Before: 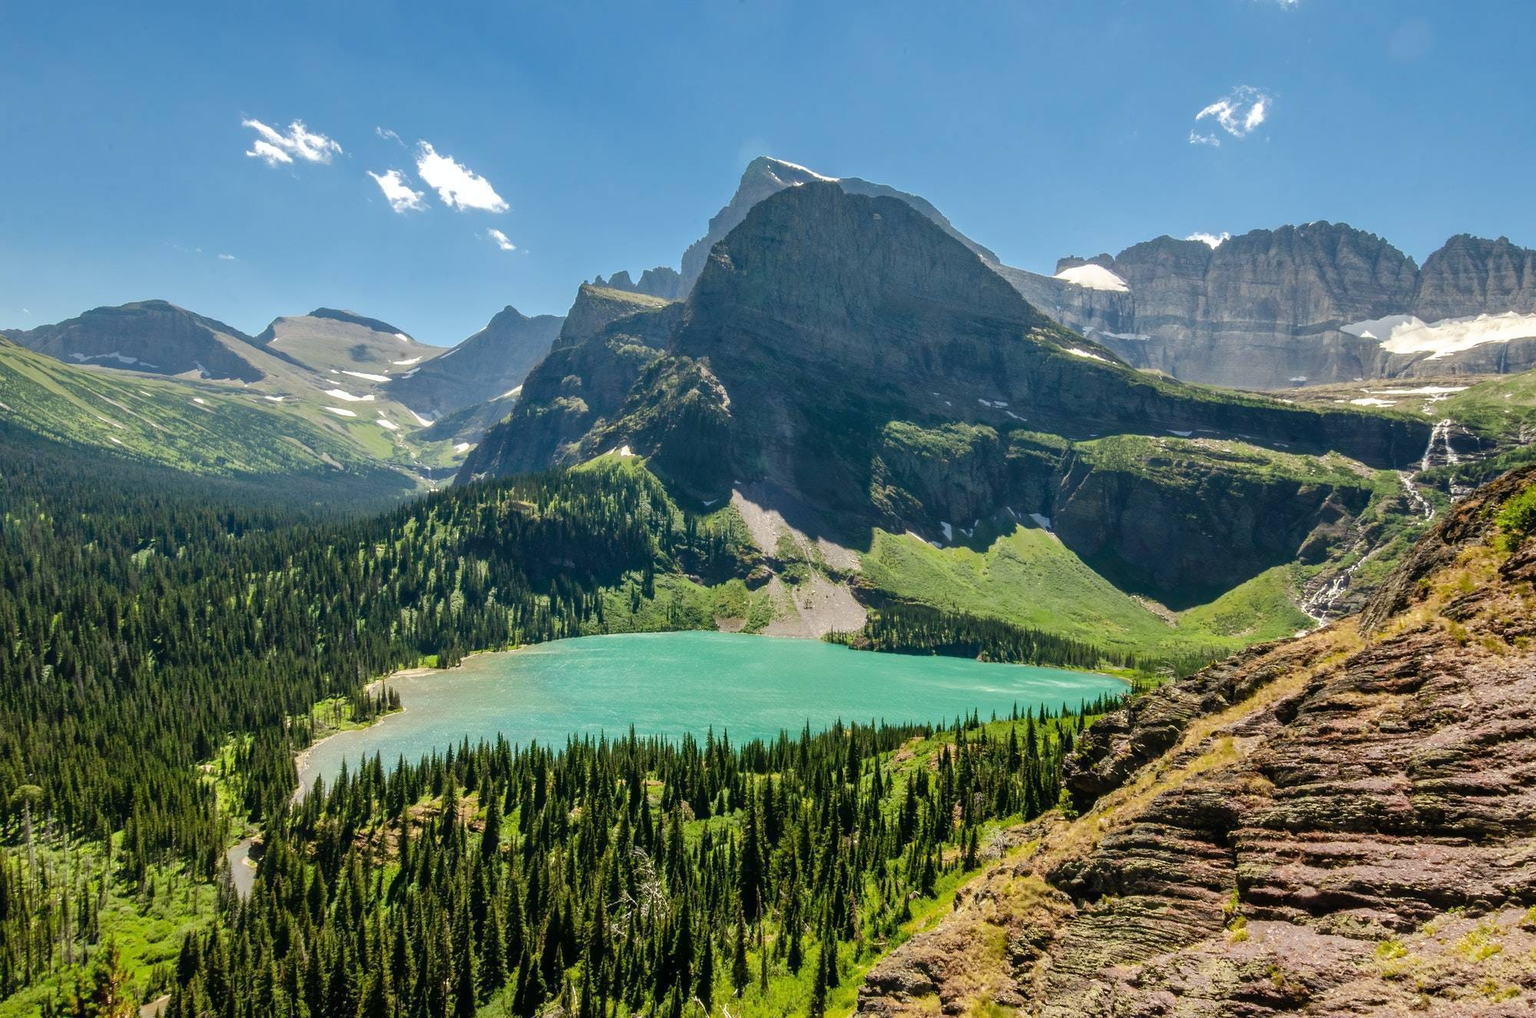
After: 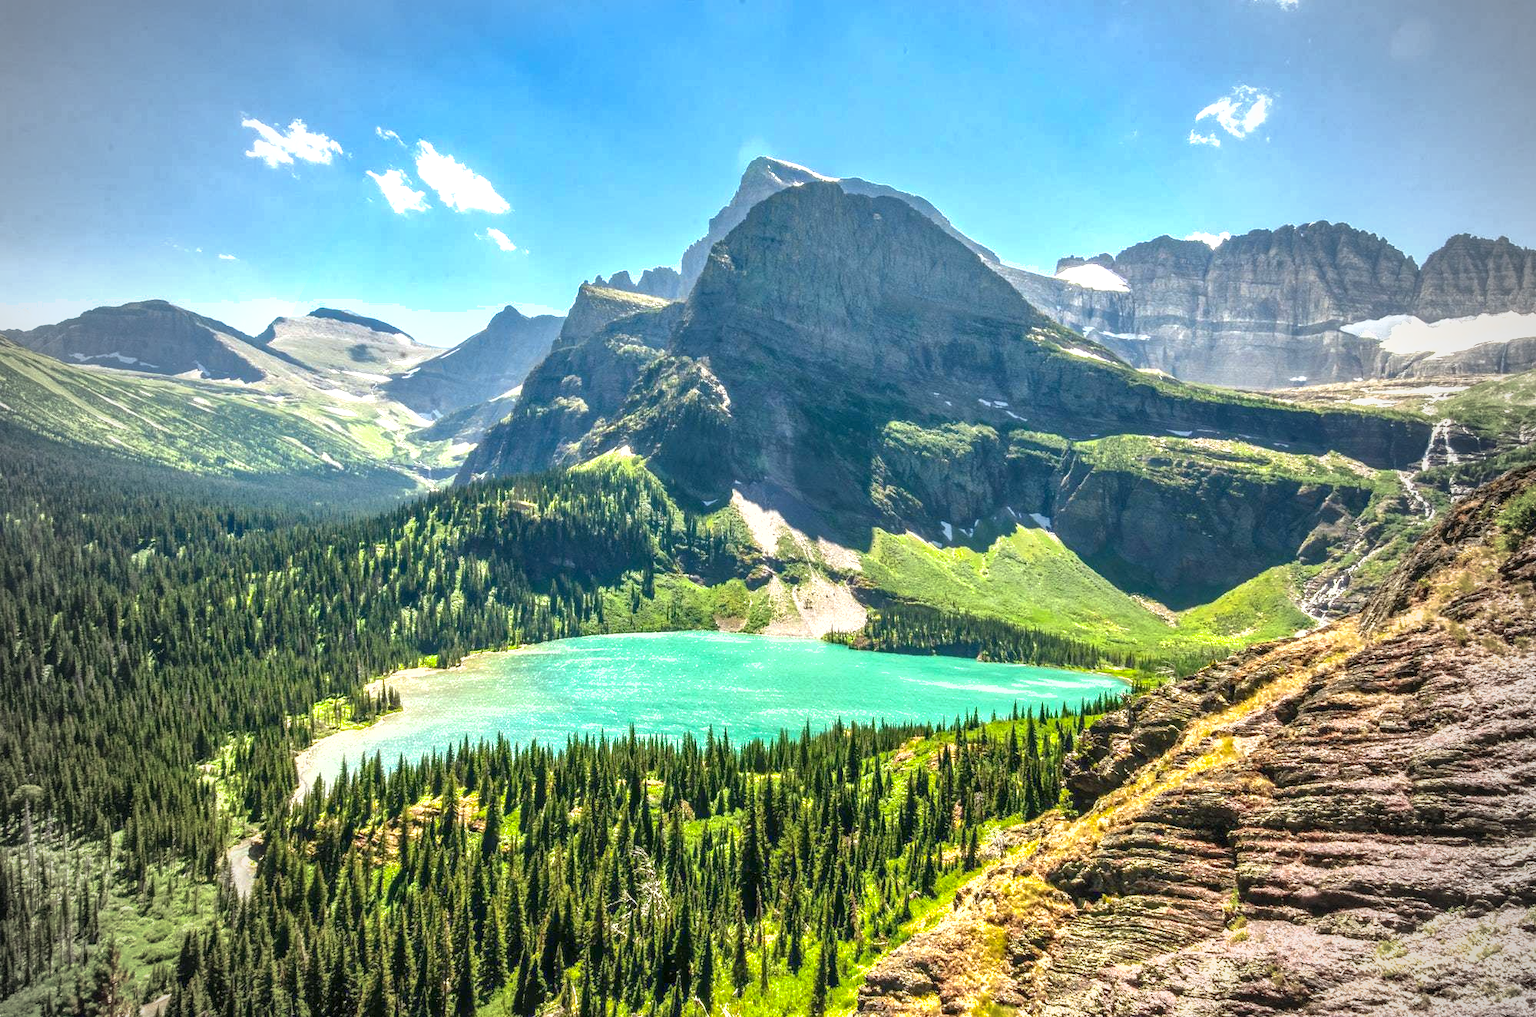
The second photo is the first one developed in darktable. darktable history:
exposure: black level correction 0, exposure 1.1 EV, compensate highlight preservation false
local contrast: on, module defaults
vignetting: fall-off start 67.15%, brightness -0.442, saturation -0.691, width/height ratio 1.011, unbound false
shadows and highlights: on, module defaults
